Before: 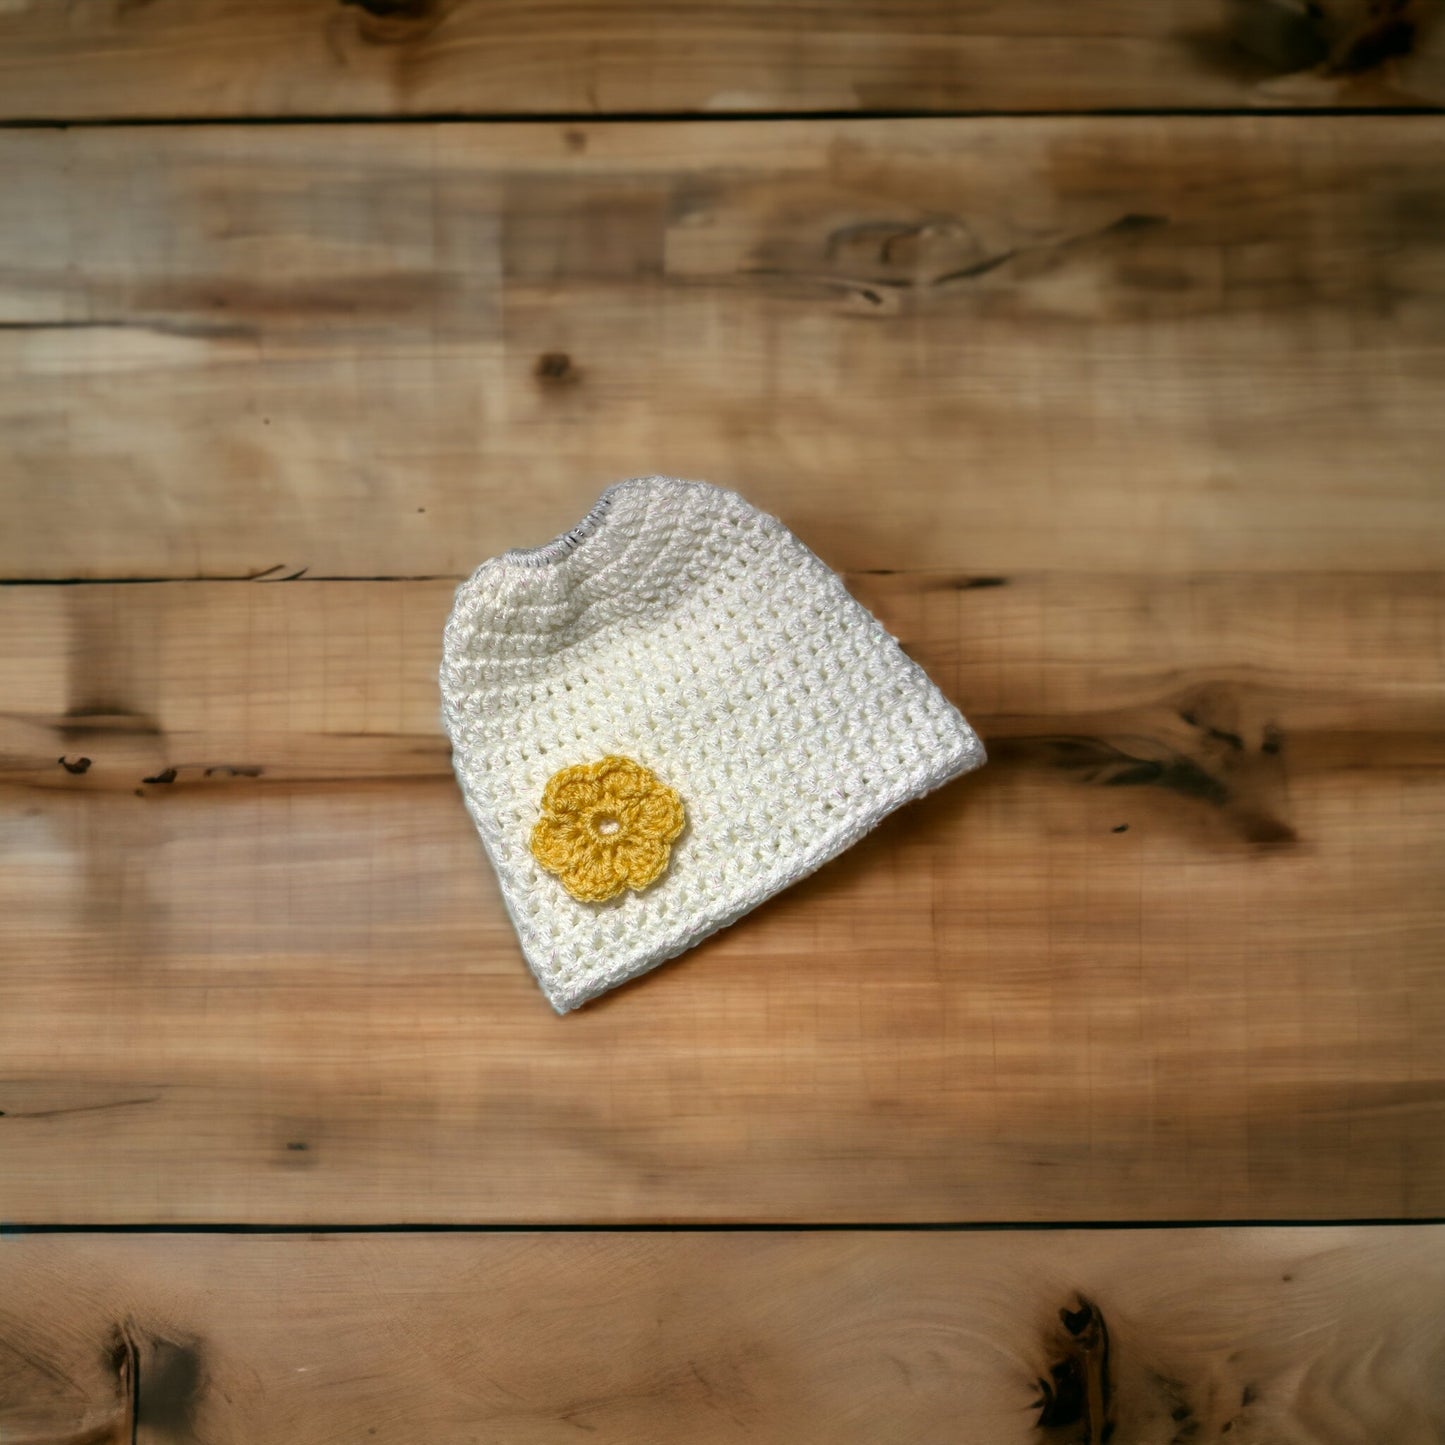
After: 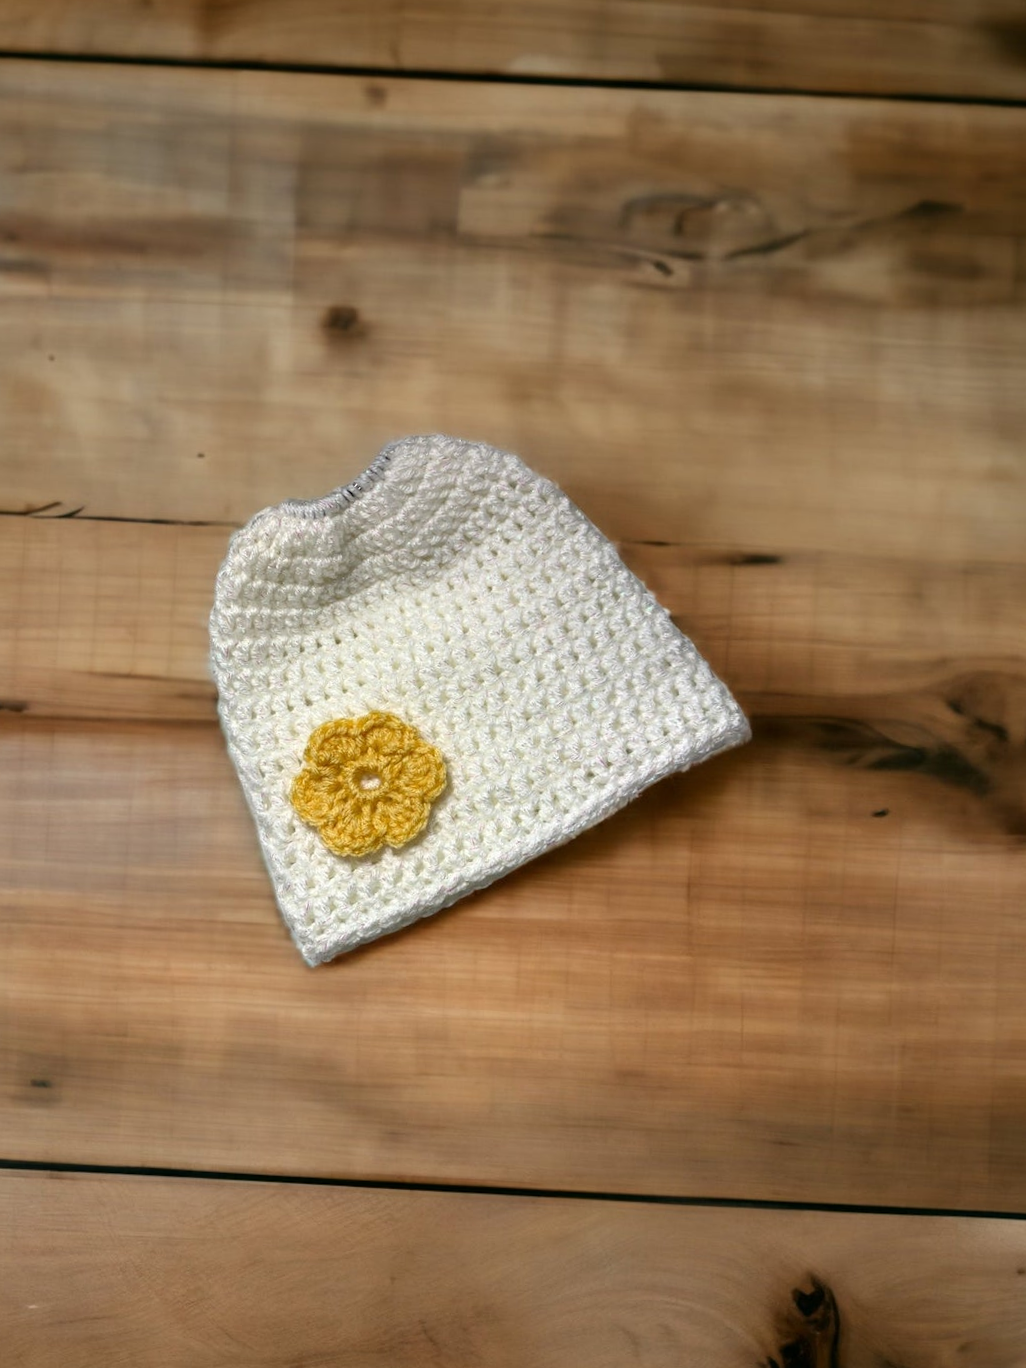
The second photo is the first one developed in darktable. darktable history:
white balance: red 1, blue 1
crop and rotate: angle -3.27°, left 14.277%, top 0.028%, right 10.766%, bottom 0.028%
